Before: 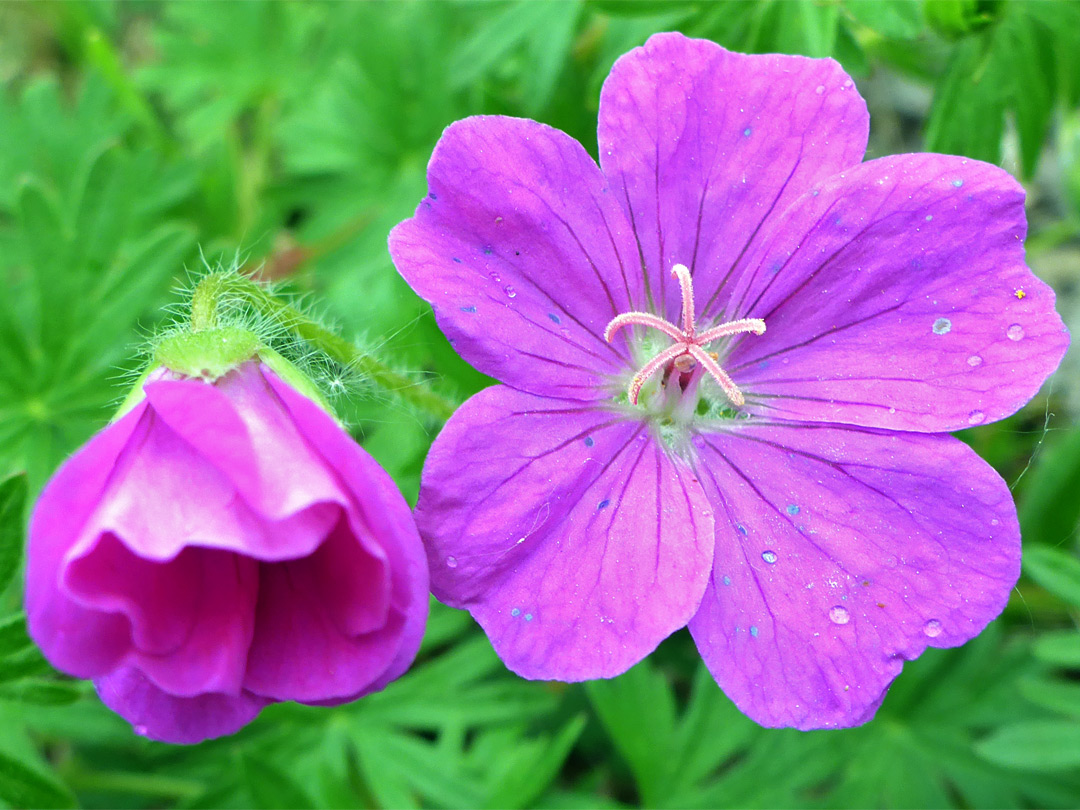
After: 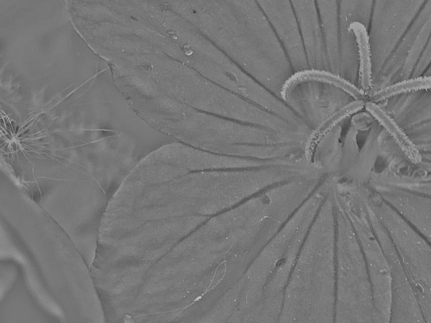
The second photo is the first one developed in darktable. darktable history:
monochrome: on, module defaults
contrast brightness saturation: contrast 0.1, saturation -0.36
highpass: sharpness 25.84%, contrast boost 14.94%
white balance: red 0.924, blue 1.095
crop: left 30%, top 30%, right 30%, bottom 30%
